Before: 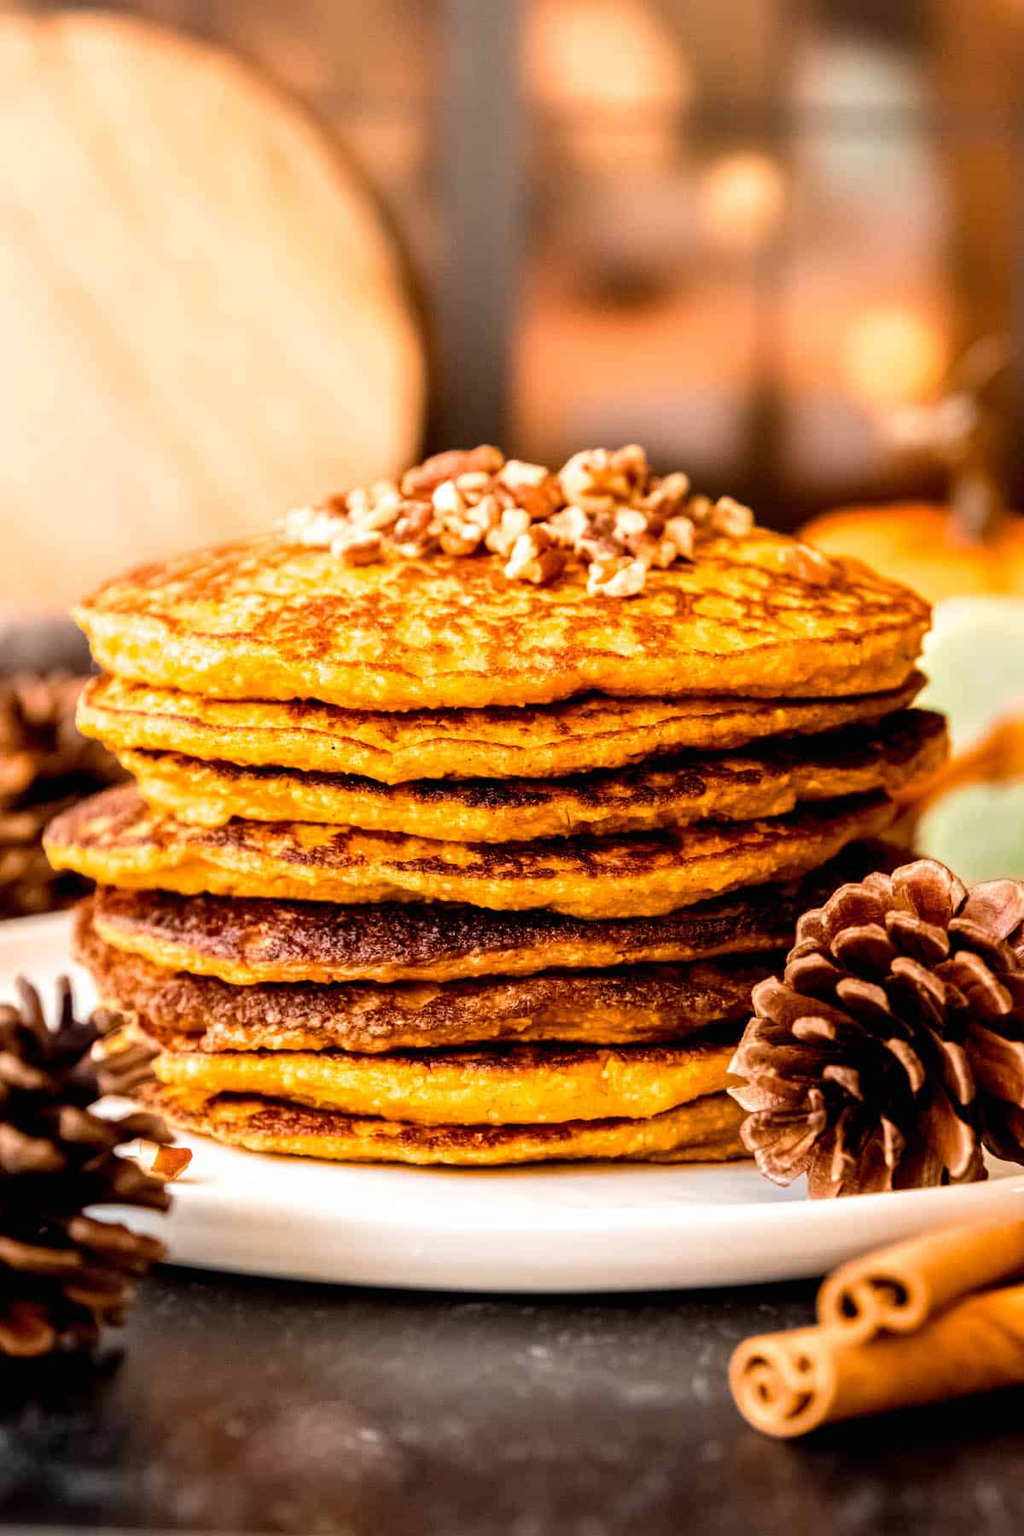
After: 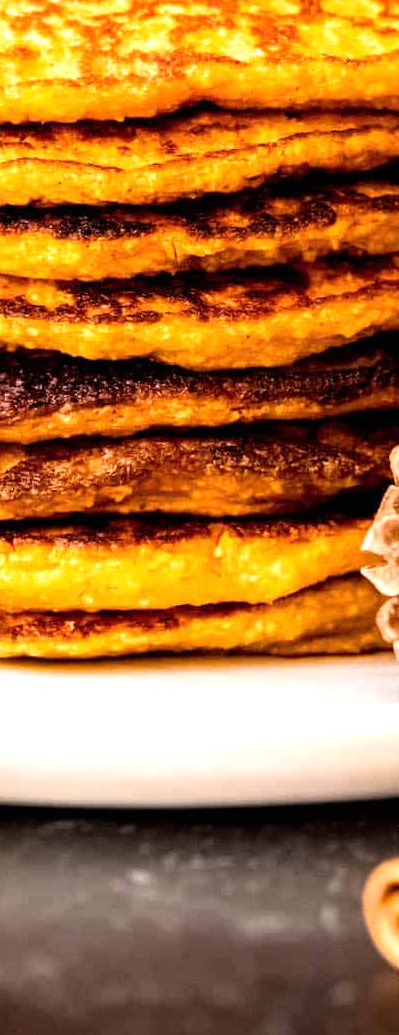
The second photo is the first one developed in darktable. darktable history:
tone equalizer: -8 EV -0.395 EV, -7 EV -0.362 EV, -6 EV -0.372 EV, -5 EV -0.189 EV, -3 EV 0.225 EV, -2 EV 0.361 EV, -1 EV 0.412 EV, +0 EV 0.412 EV
crop: left 40.933%, top 39.312%, right 25.75%, bottom 3.164%
